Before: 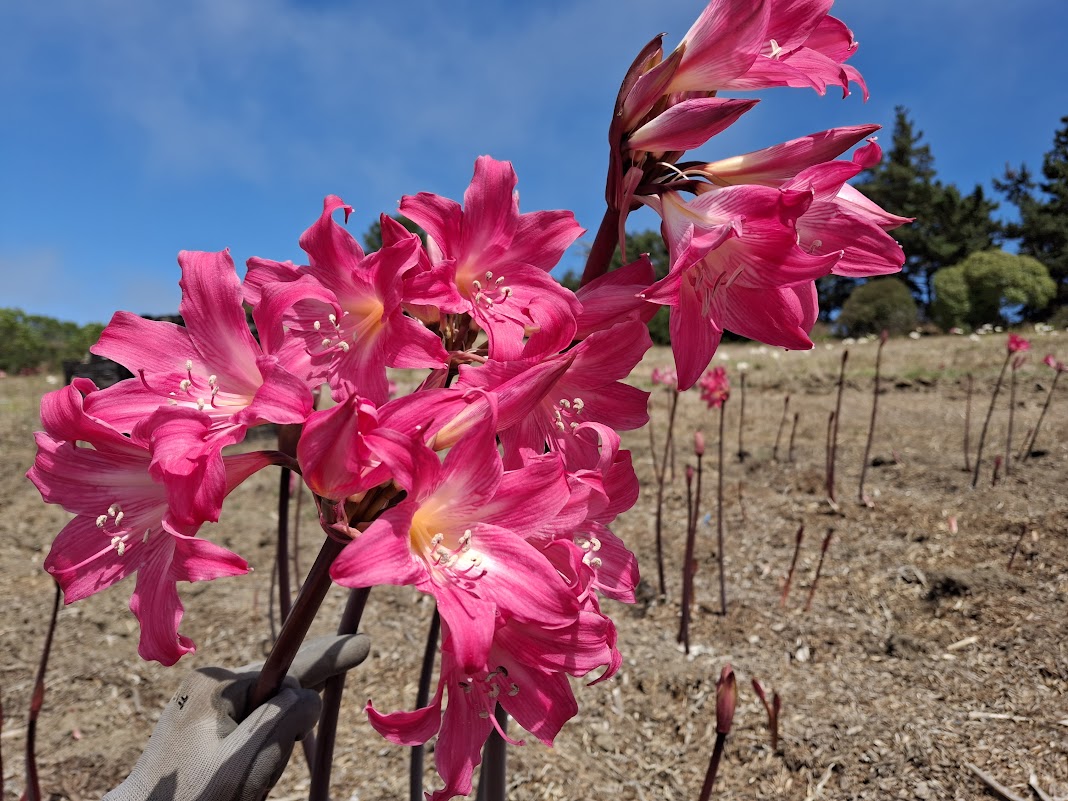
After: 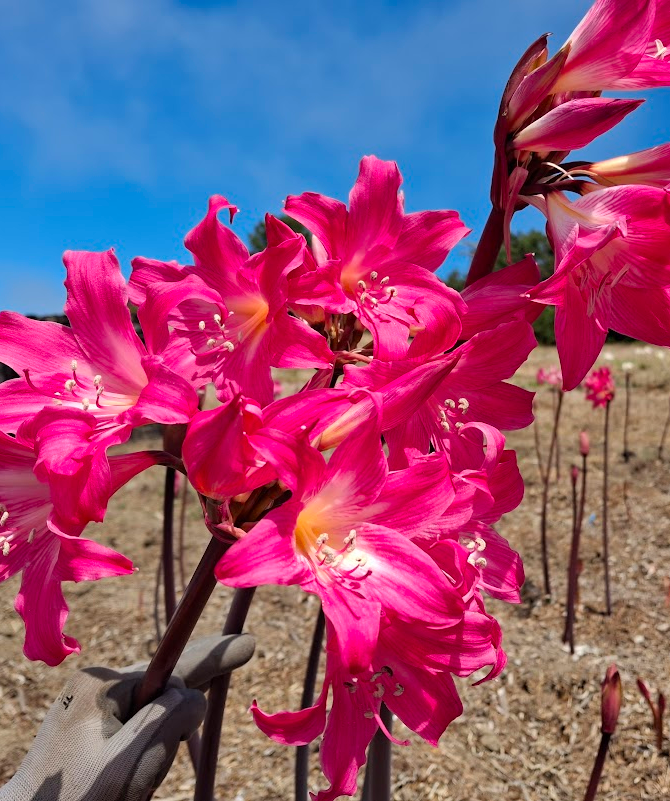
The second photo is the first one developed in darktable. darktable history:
crop: left 10.856%, right 26.354%
color correction: highlights b* -0.046, saturation 1.15
